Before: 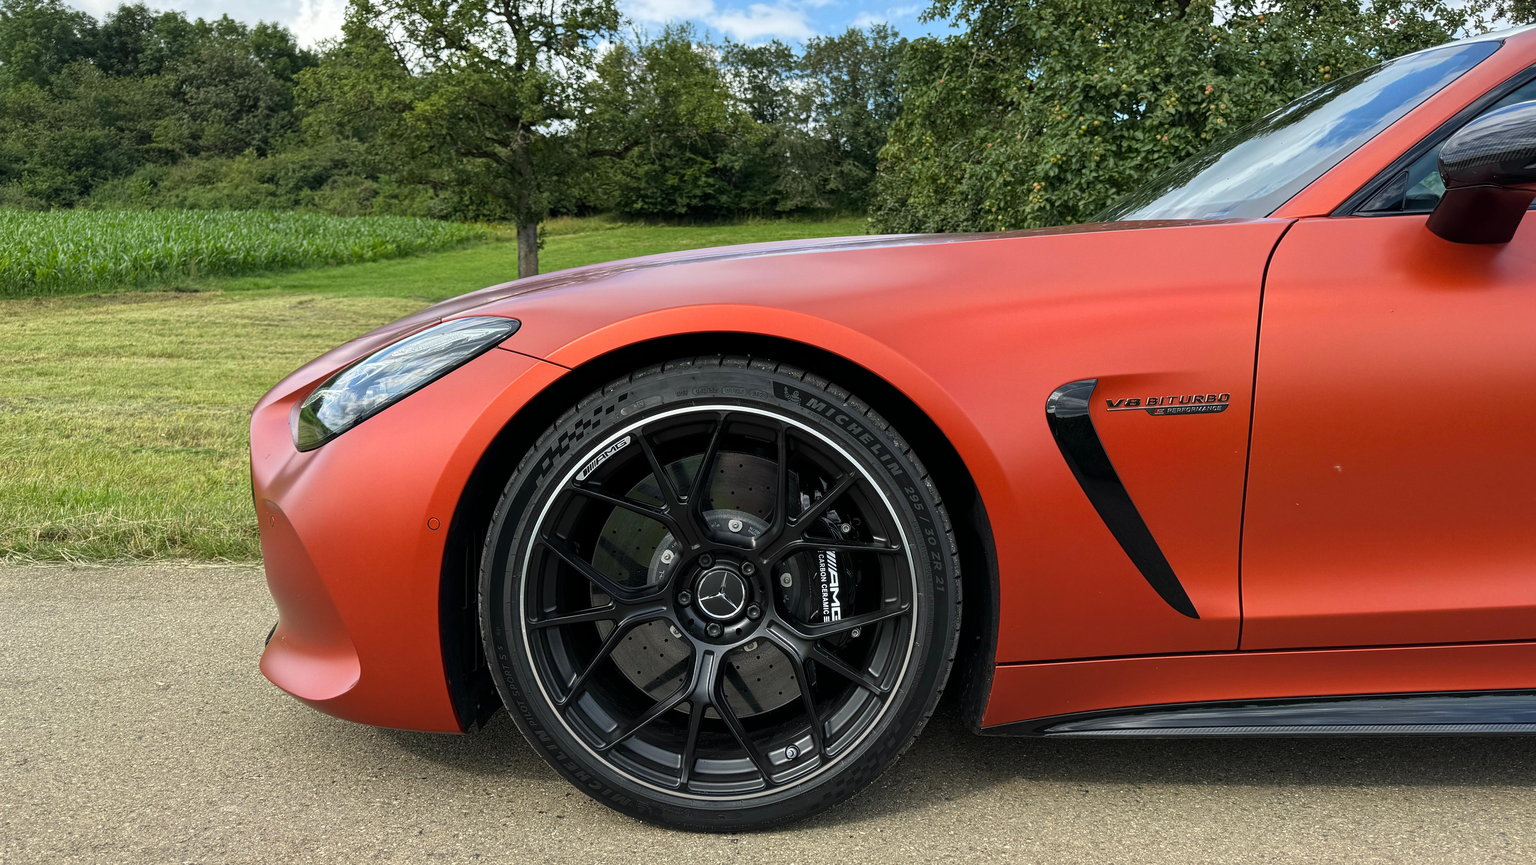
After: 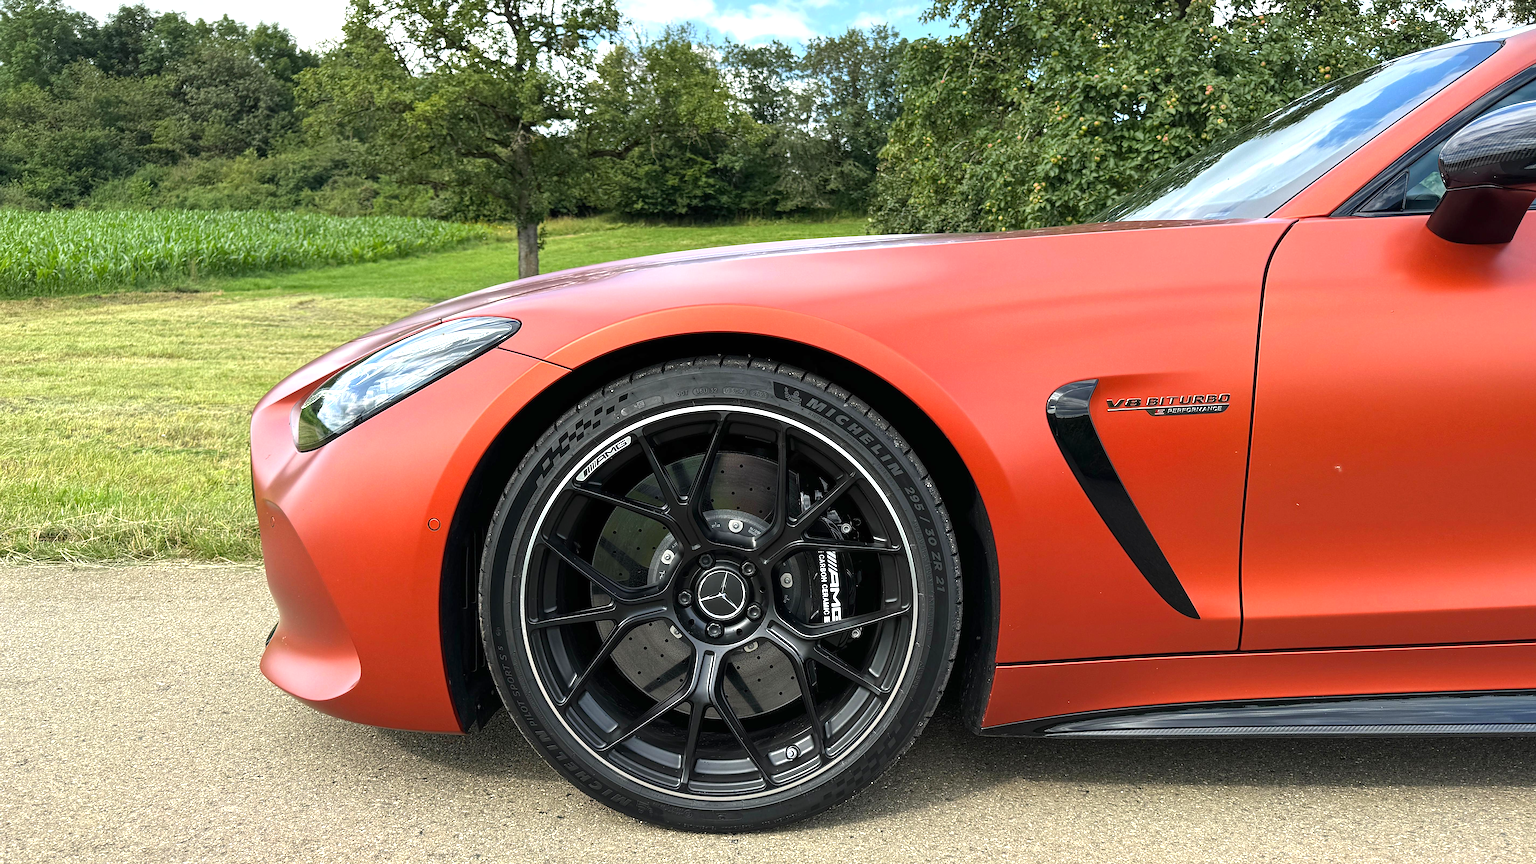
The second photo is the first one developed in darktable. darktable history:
exposure: black level correction 0, exposure 0.7 EV, compensate exposure bias true, compensate highlight preservation false
sharpen: radius 1.864, amount 0.398, threshold 1.271
